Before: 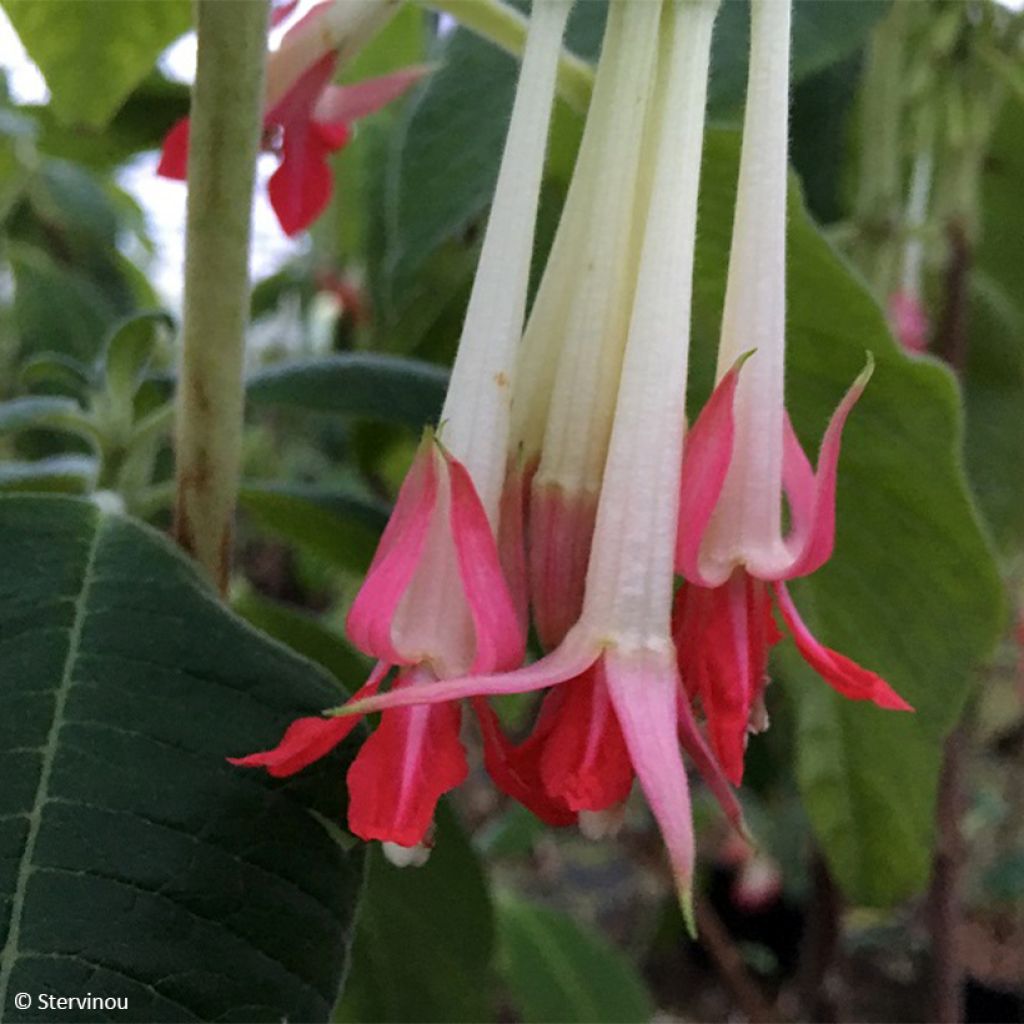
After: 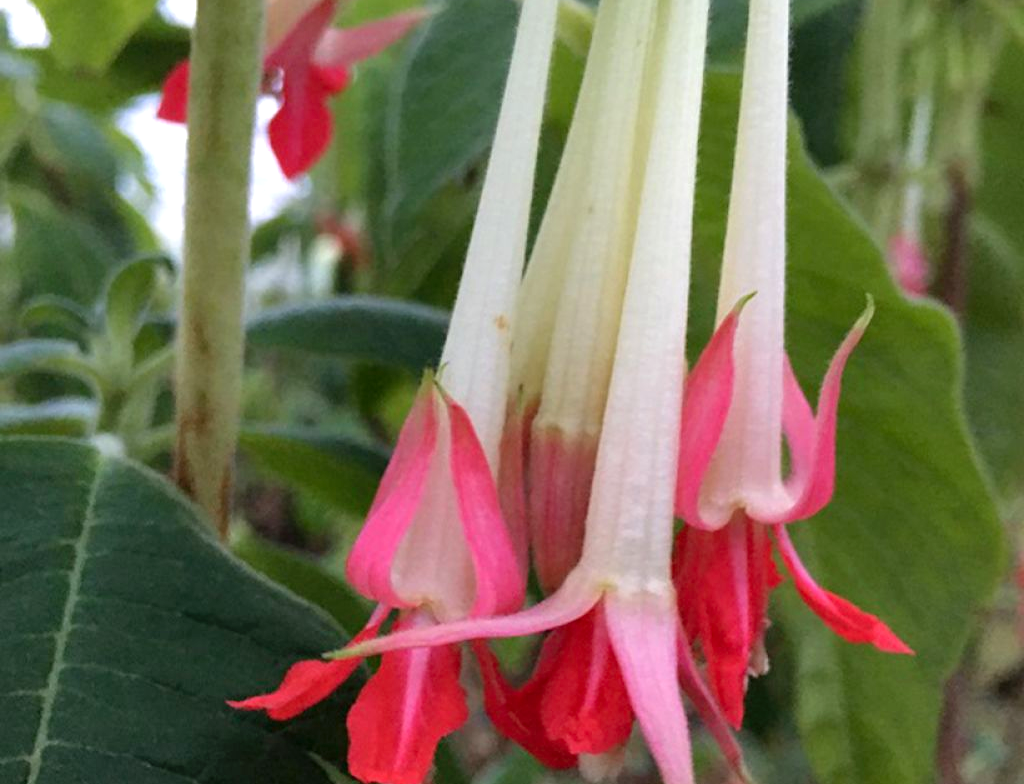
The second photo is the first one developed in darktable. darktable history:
crop: top 5.653%, bottom 17.695%
shadows and highlights: shadows 29.69, highlights -30.29, low approximation 0.01, soften with gaussian
color correction: highlights a* -0.175, highlights b* -0.095
levels: levels [0, 0.435, 0.917]
